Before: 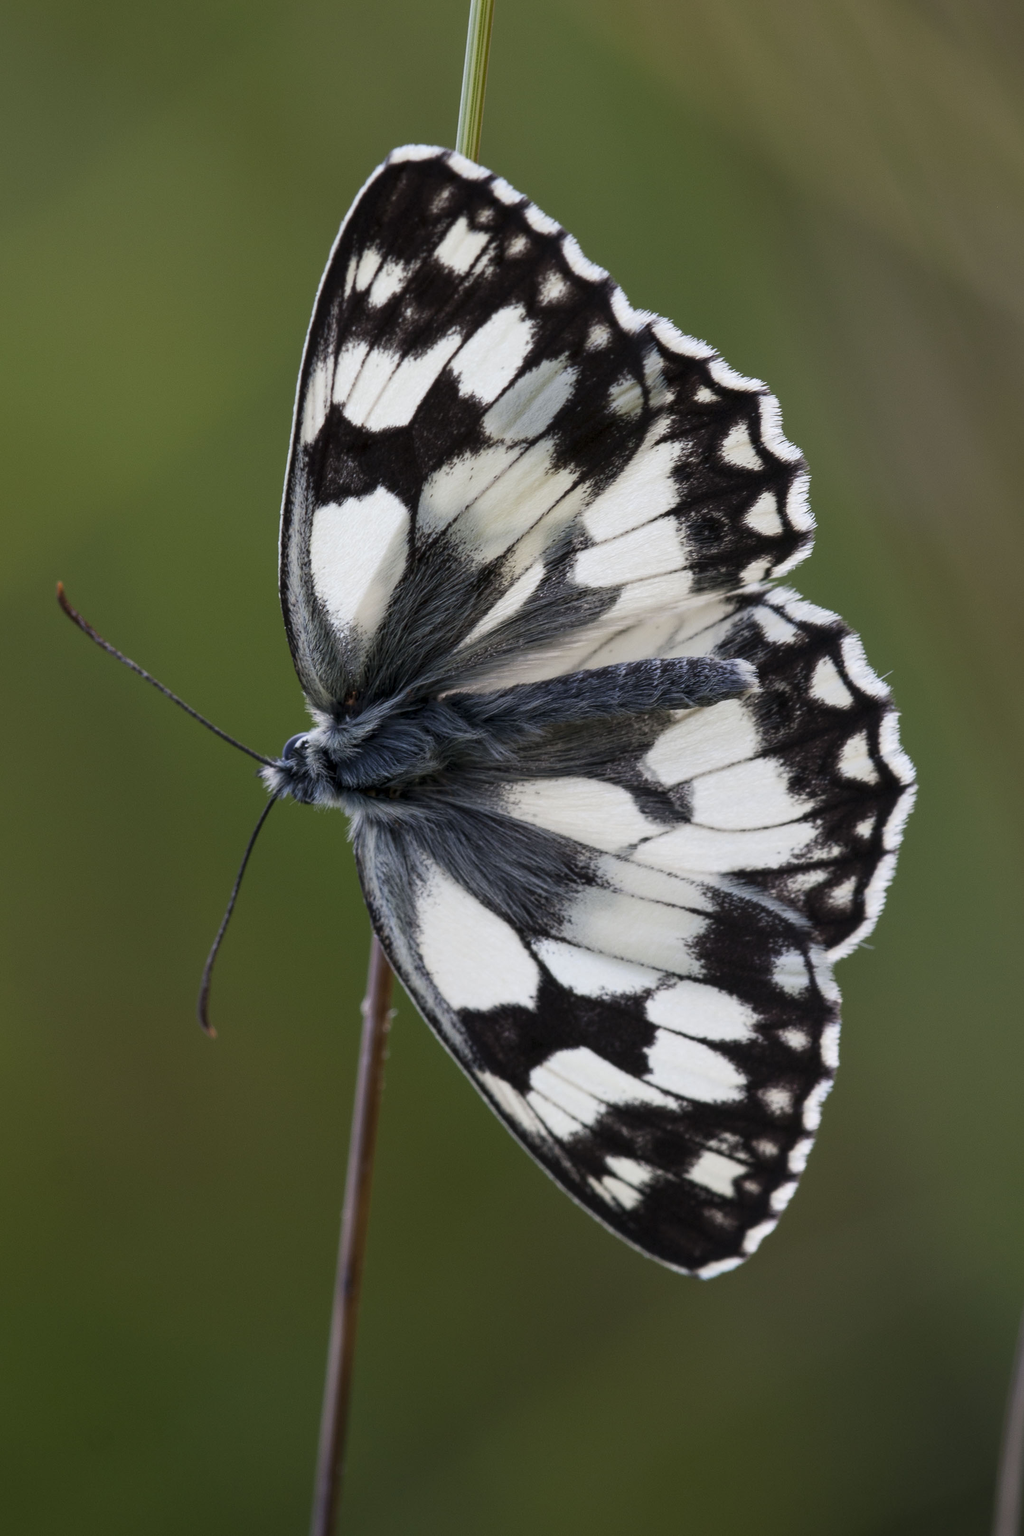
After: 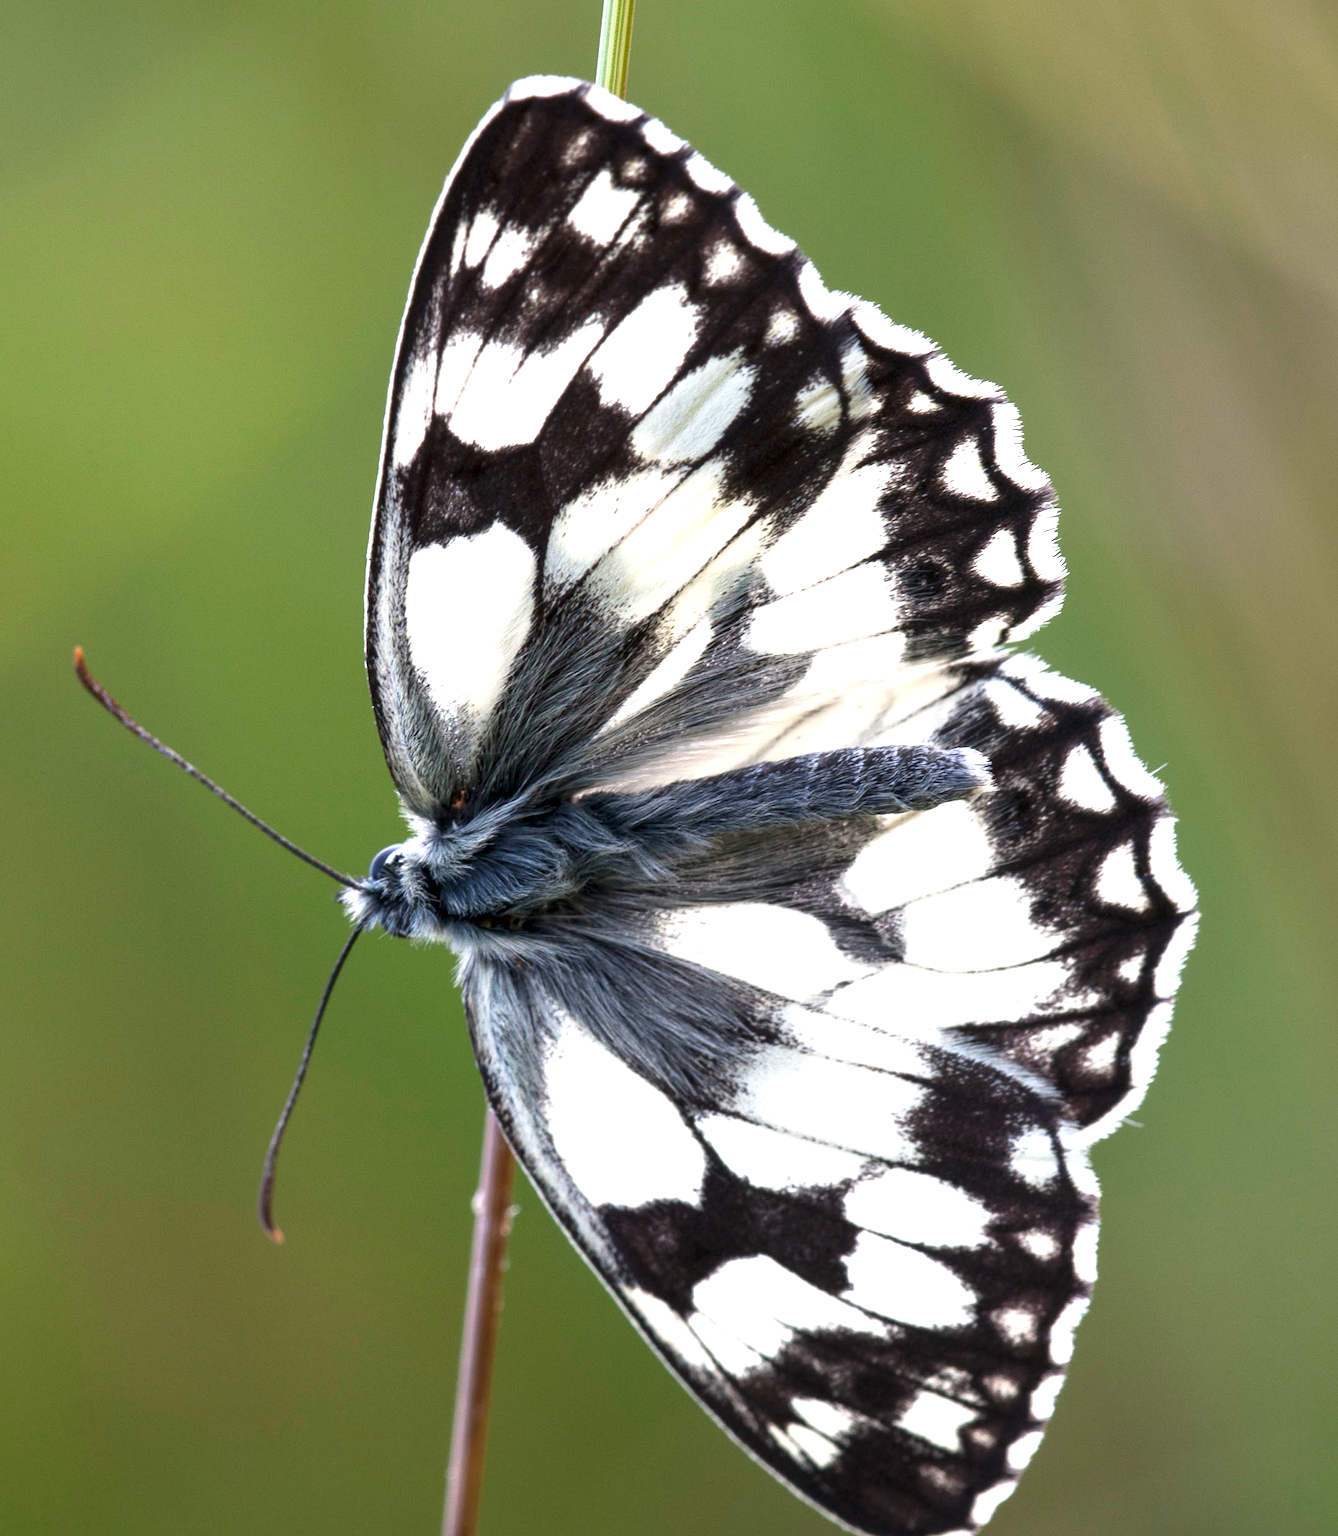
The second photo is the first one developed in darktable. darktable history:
exposure: black level correction 0, exposure 1.29 EV, compensate highlight preservation false
crop: top 5.684%, bottom 17.796%
